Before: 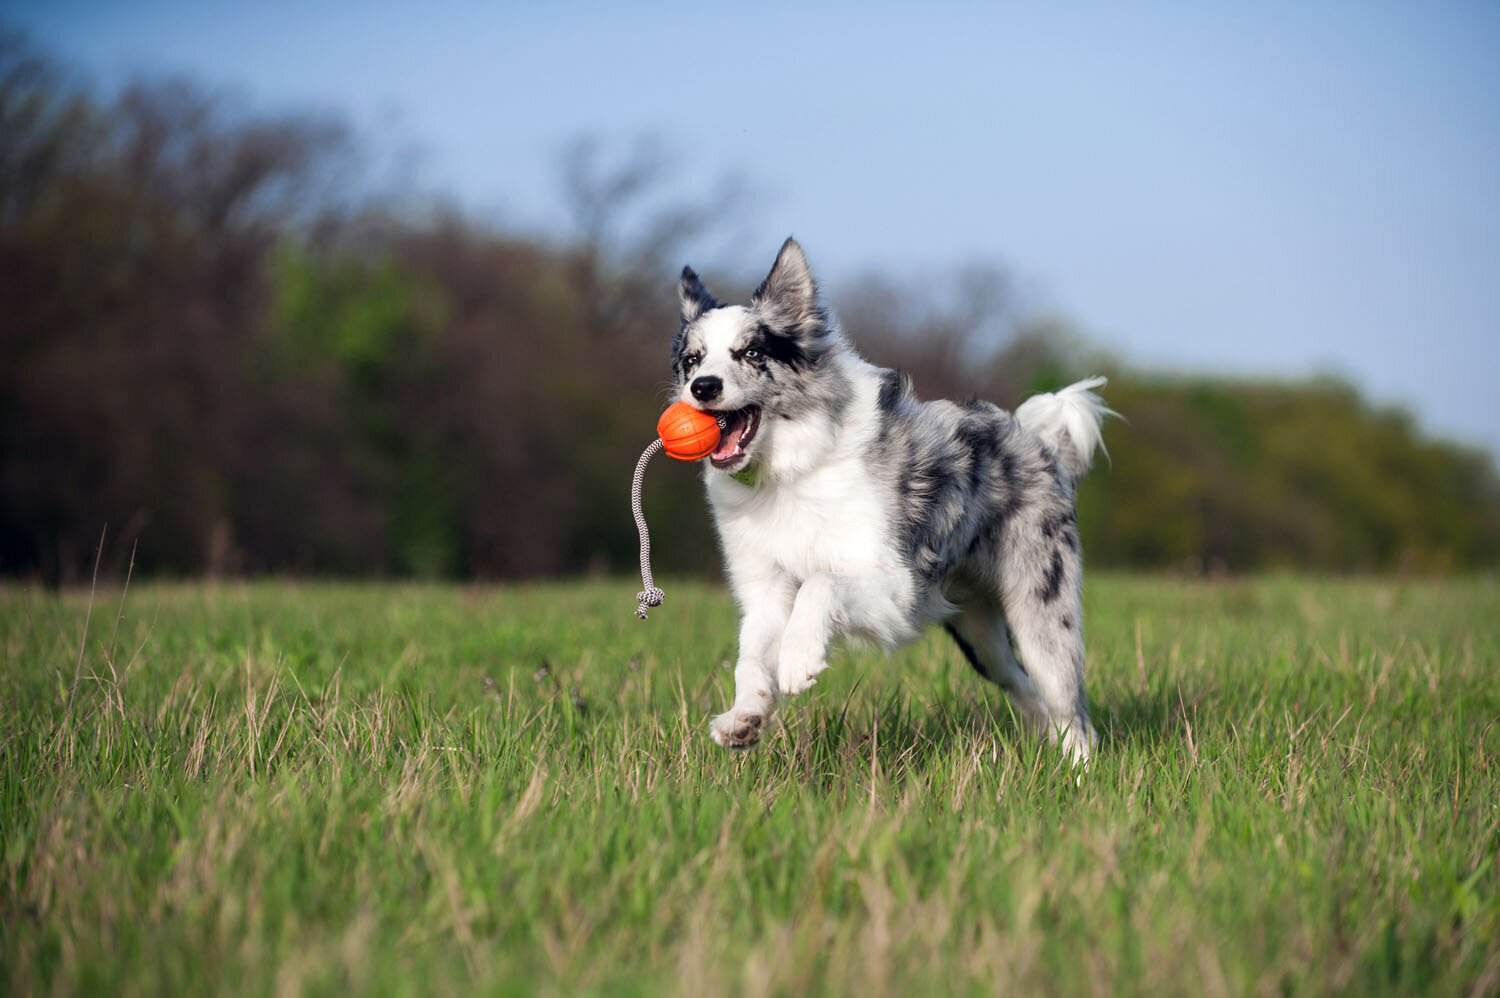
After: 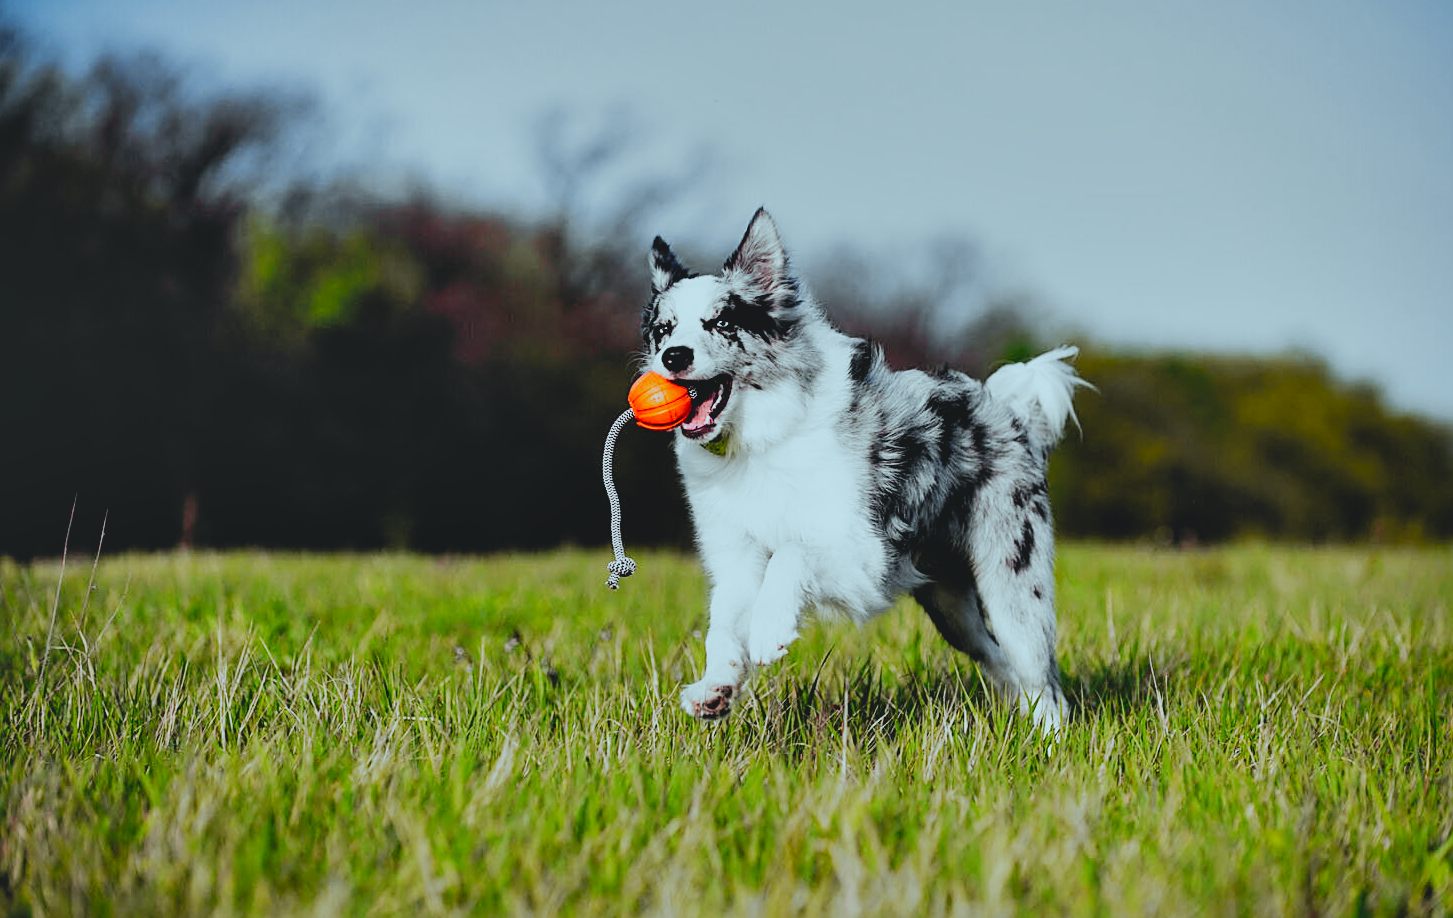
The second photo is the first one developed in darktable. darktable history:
filmic rgb: black relative exposure -5.05 EV, white relative exposure 3.99 EV, hardness 2.88, contrast 1.299, highlights saturation mix -8.9%, preserve chrominance no, color science v4 (2020), iterations of high-quality reconstruction 0, contrast in shadows soft, contrast in highlights soft
crop: left 1.984%, top 3.037%, right 1.093%, bottom 4.948%
color balance rgb: perceptual saturation grading › global saturation 0.1%, perceptual brilliance grading › highlights 13.765%, perceptual brilliance grading › mid-tones 8.492%, perceptual brilliance grading › shadows -17.426%, global vibrance 20%
color correction: highlights a* -10.06, highlights b* -9.68
shadows and highlights: low approximation 0.01, soften with gaussian
contrast brightness saturation: contrast -0.173, saturation 0.188
sharpen: on, module defaults
tone curve: curves: ch0 [(0, 0.012) (0.036, 0.035) (0.274, 0.288) (0.504, 0.536) (0.844, 0.84) (1, 0.983)]; ch1 [(0, 0) (0.389, 0.403) (0.462, 0.486) (0.499, 0.498) (0.511, 0.502) (0.536, 0.547) (0.567, 0.588) (0.626, 0.645) (0.749, 0.781) (1, 1)]; ch2 [(0, 0) (0.457, 0.486) (0.5, 0.5) (0.56, 0.551) (0.615, 0.607) (0.704, 0.732) (1, 1)], color space Lab, independent channels, preserve colors none
